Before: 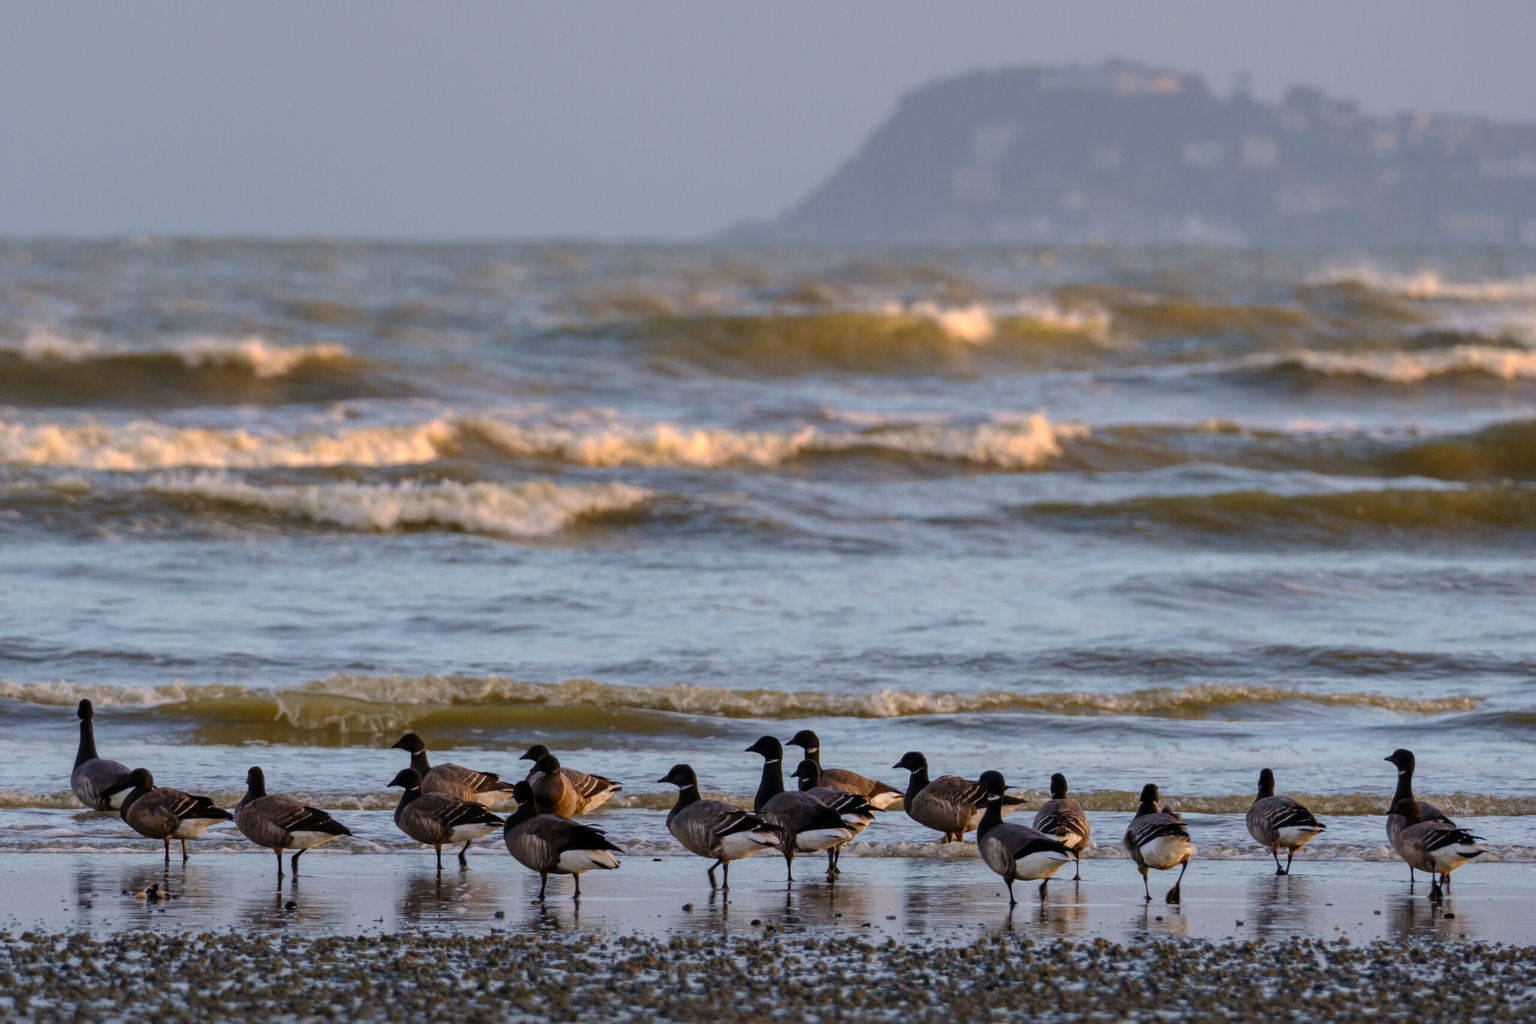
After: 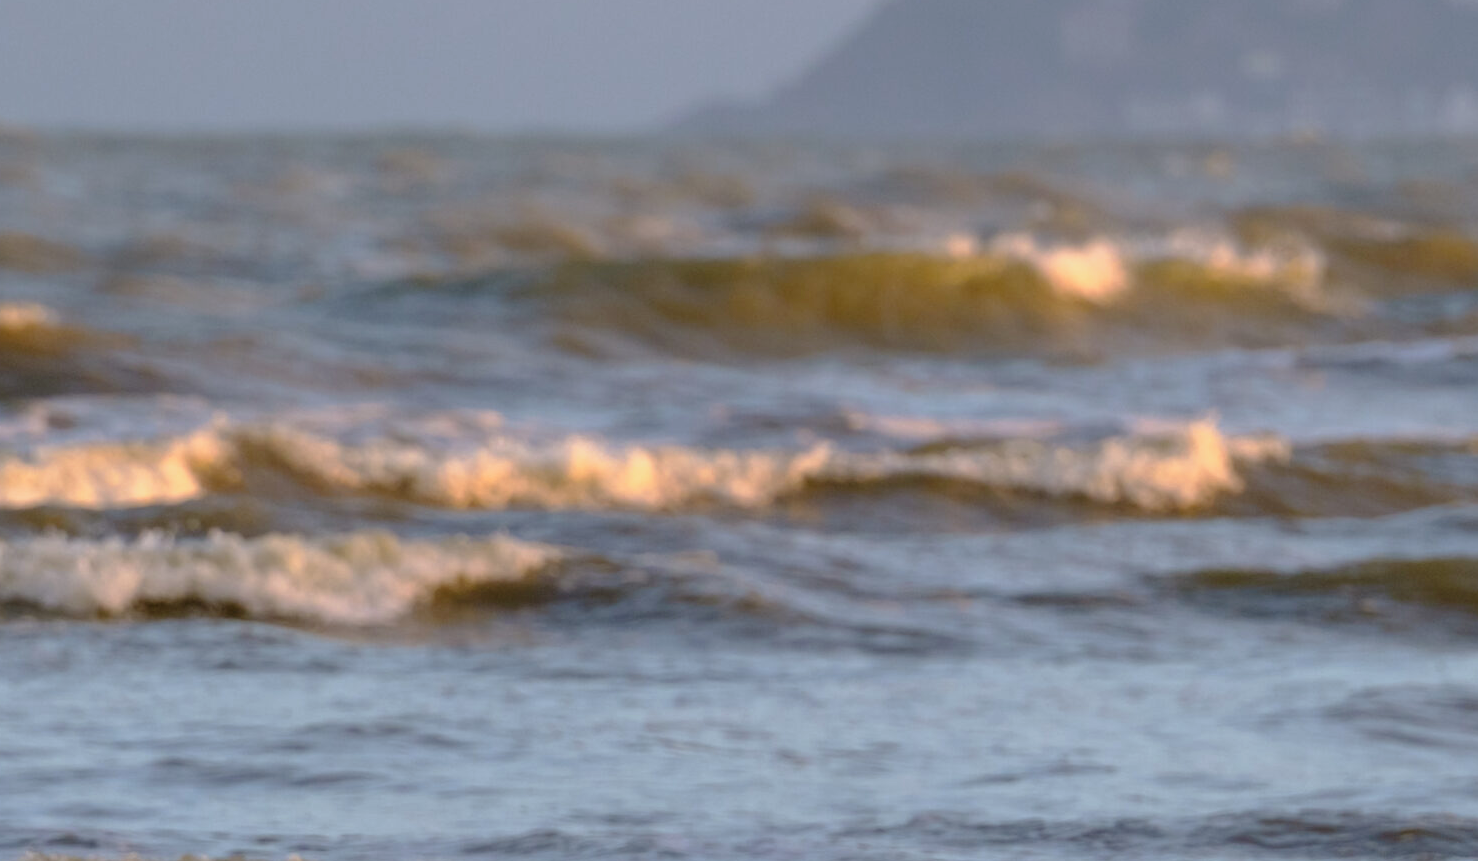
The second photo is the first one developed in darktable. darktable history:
tone curve: curves: ch0 [(0, 0) (0.058, 0.037) (0.214, 0.183) (0.304, 0.288) (0.561, 0.554) (0.687, 0.677) (0.768, 0.768) (0.858, 0.861) (0.987, 0.945)]; ch1 [(0, 0) (0.172, 0.123) (0.312, 0.296) (0.432, 0.448) (0.471, 0.469) (0.502, 0.5) (0.521, 0.505) (0.565, 0.569) (0.663, 0.663) (0.703, 0.721) (0.857, 0.917) (1, 1)]; ch2 [(0, 0) (0.411, 0.424) (0.485, 0.497) (0.502, 0.5) (0.517, 0.511) (0.556, 0.562) (0.626, 0.594) (0.709, 0.661) (1, 1)], preserve colors none
crop: left 20.602%, top 15.795%, right 21.652%, bottom 33.716%
